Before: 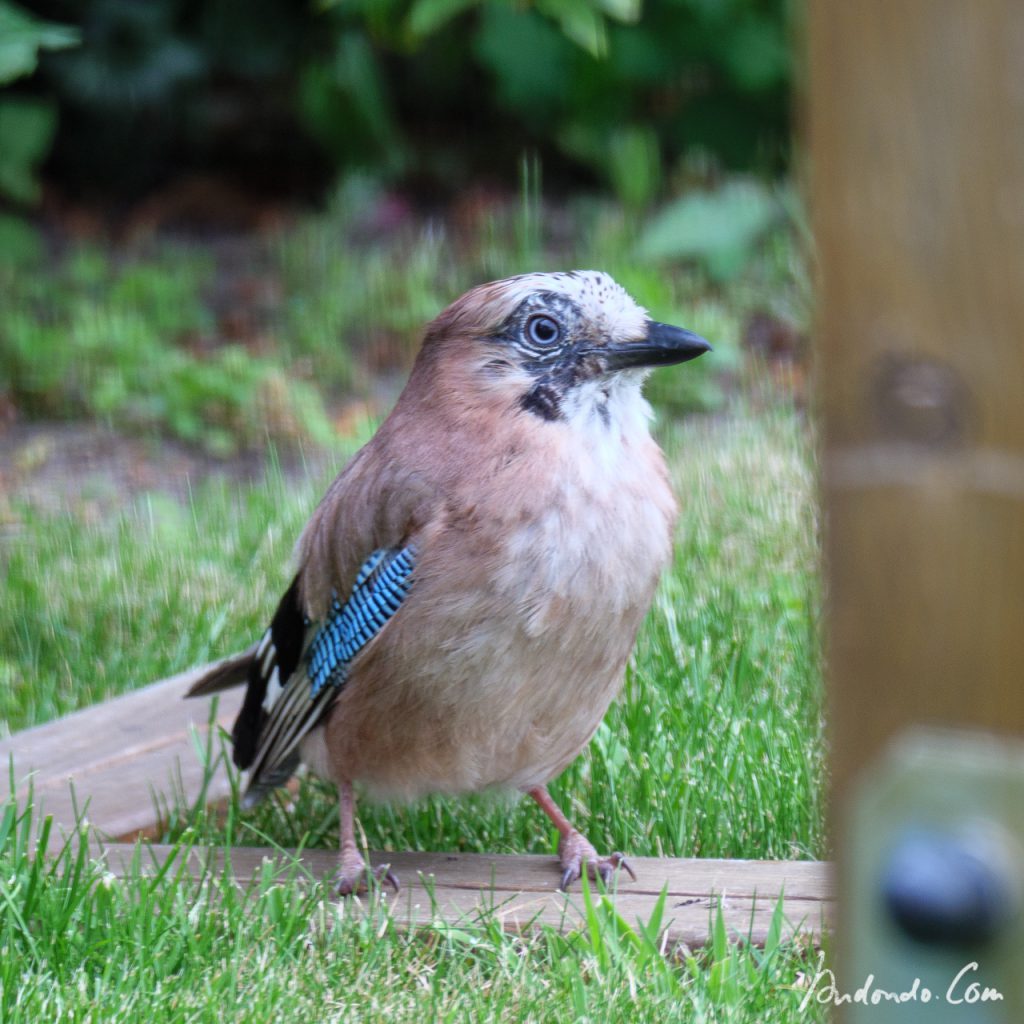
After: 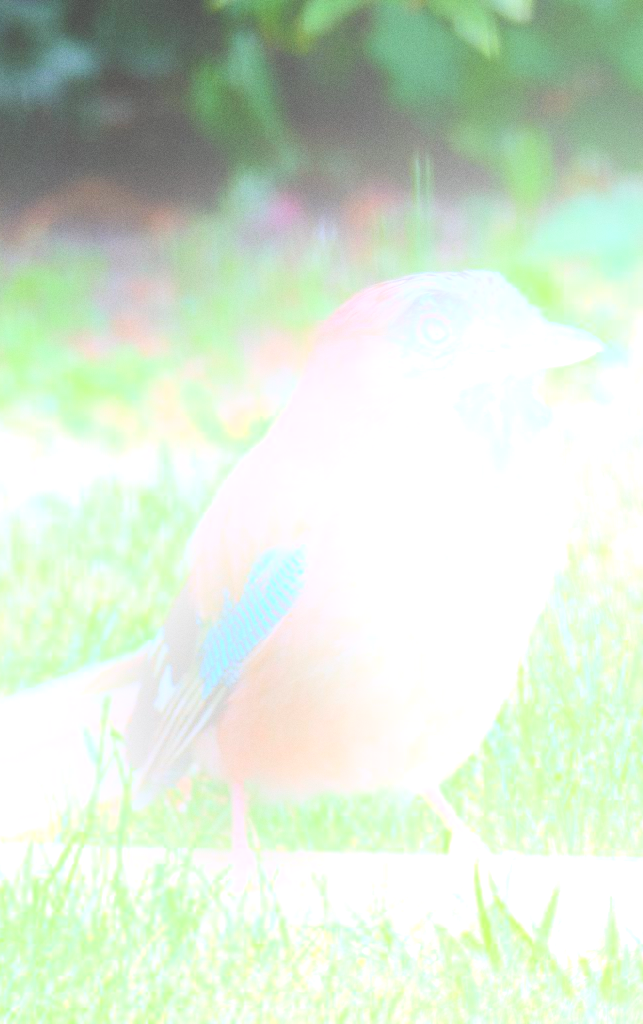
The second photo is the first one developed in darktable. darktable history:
crop: left 10.644%, right 26.528%
bloom: size 25%, threshold 5%, strength 90%
grain: coarseness 0.09 ISO, strength 16.61%
shadows and highlights: shadows color adjustment 97.66%, soften with gaussian
